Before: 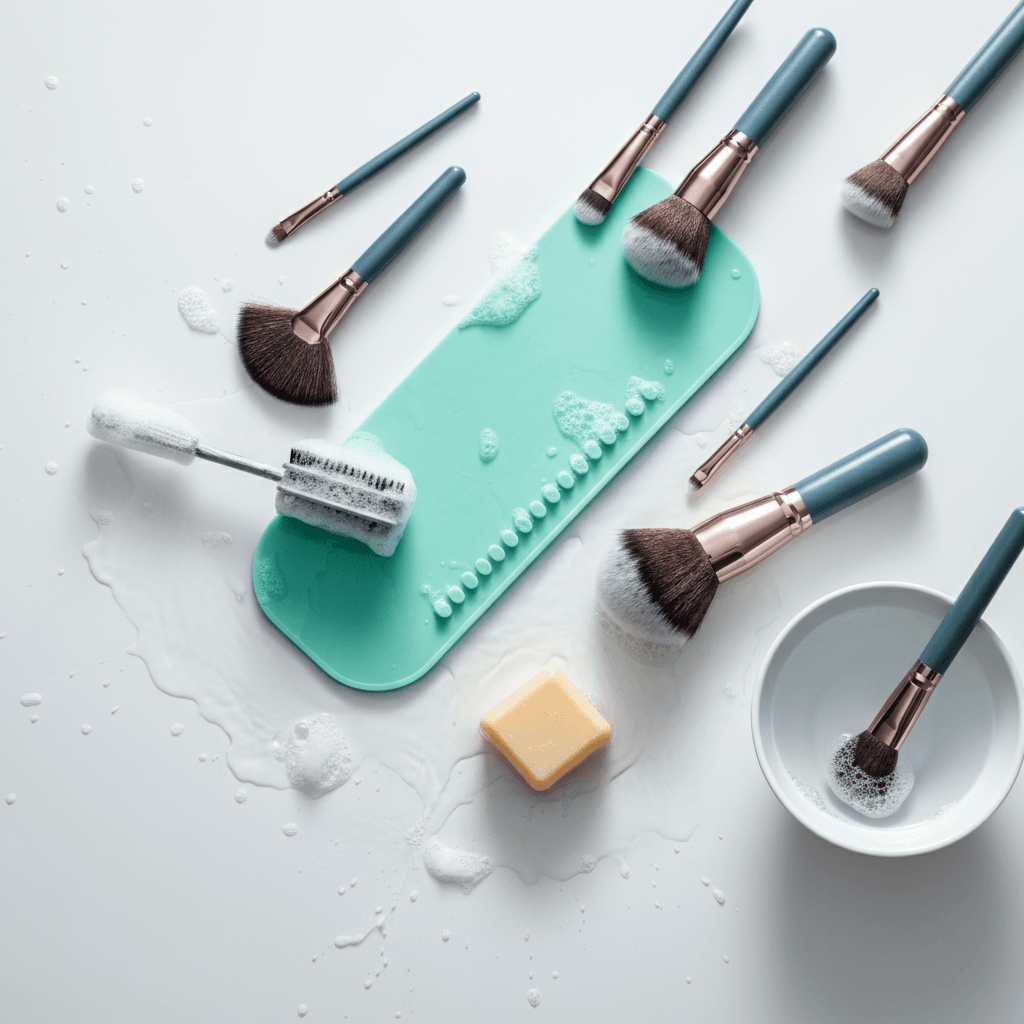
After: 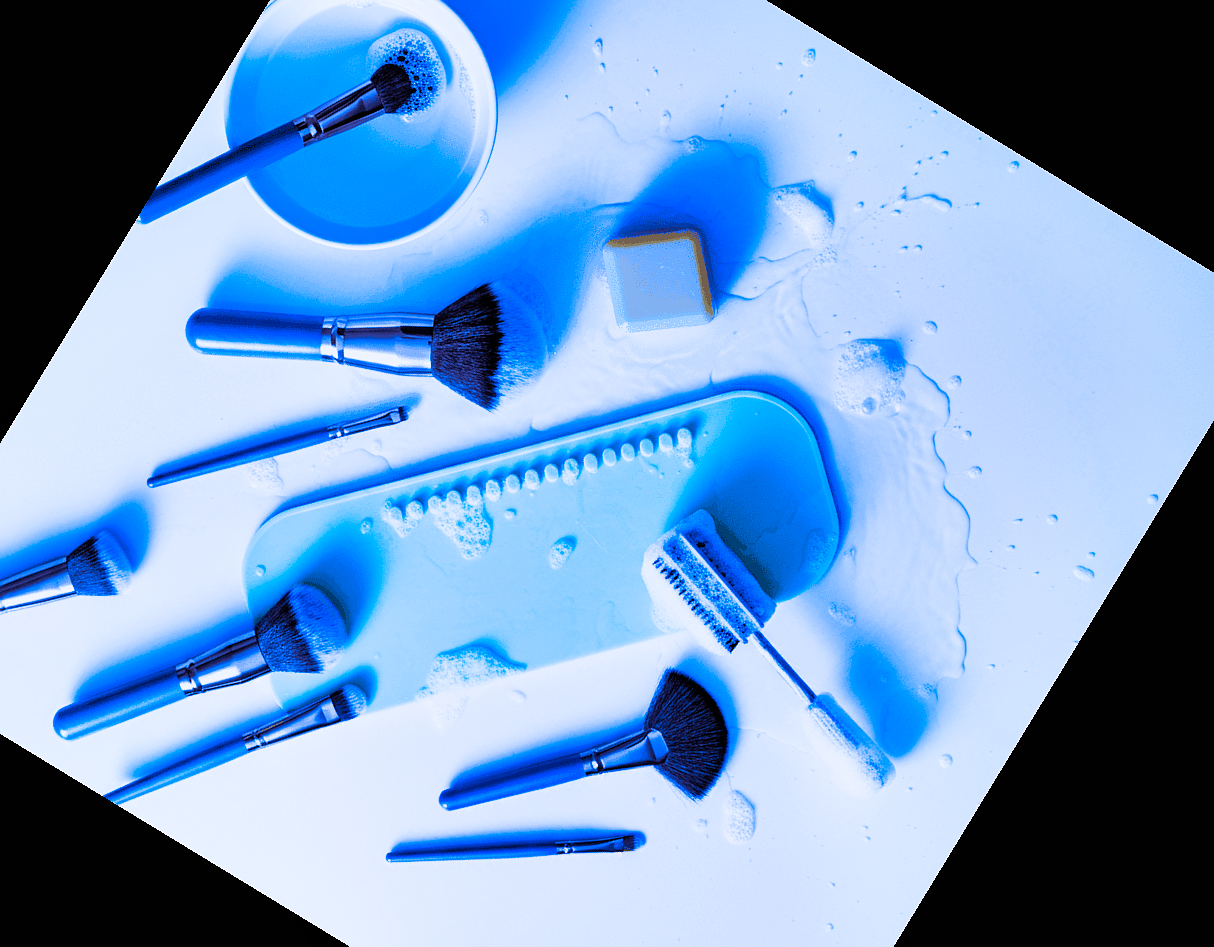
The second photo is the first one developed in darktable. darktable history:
shadows and highlights: low approximation 0.01, soften with gaussian
sharpen: radius 1
filmic rgb: black relative exposure -7.75 EV, white relative exposure 4.4 EV, threshold 3 EV, hardness 3.76, latitude 38.11%, contrast 0.966, highlights saturation mix 10%, shadows ↔ highlights balance 4.59%, color science v4 (2020), enable highlight reconstruction true
color correction: saturation 2.15
tone equalizer: -8 EV -0.417 EV, -7 EV -0.389 EV, -6 EV -0.333 EV, -5 EV -0.222 EV, -3 EV 0.222 EV, -2 EV 0.333 EV, -1 EV 0.389 EV, +0 EV 0.417 EV, edges refinement/feathering 500, mask exposure compensation -1.57 EV, preserve details no
crop and rotate: angle 148.68°, left 9.111%, top 15.603%, right 4.588%, bottom 17.041%
white balance: red 0.766, blue 1.537
